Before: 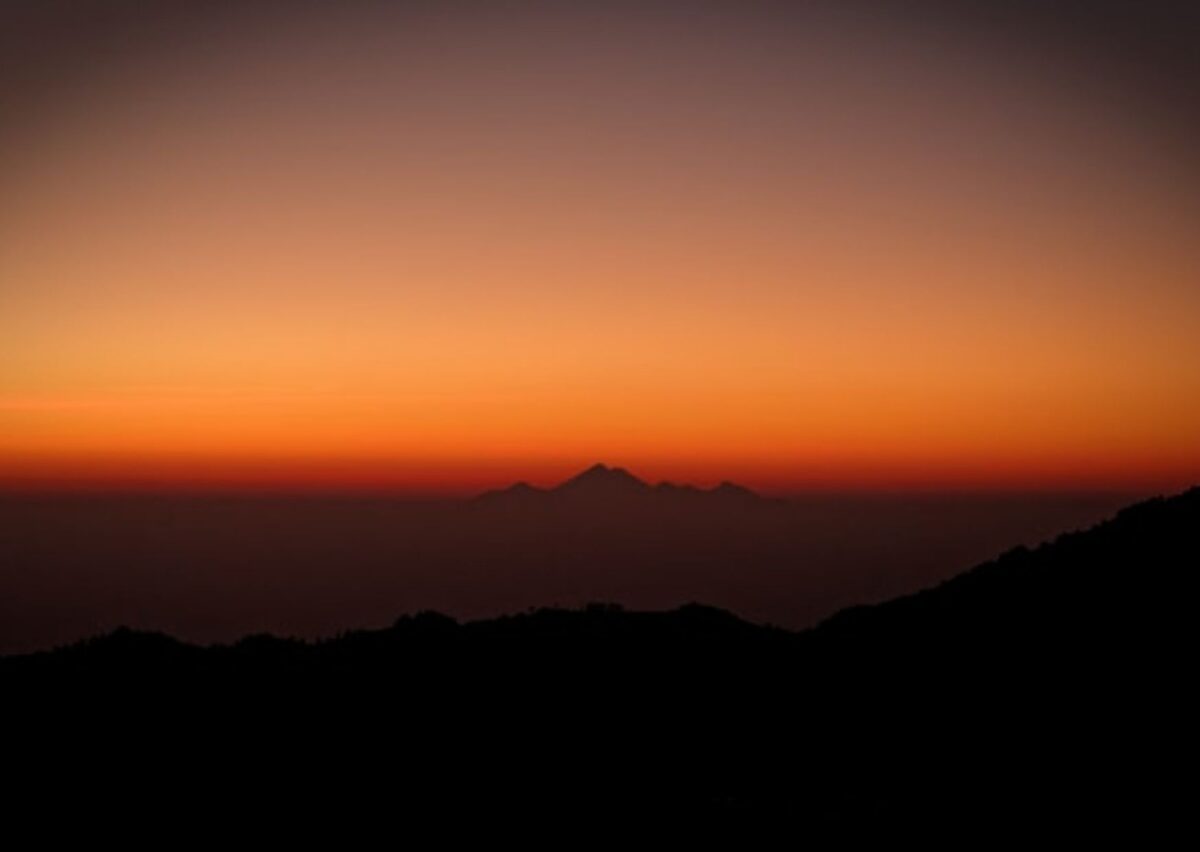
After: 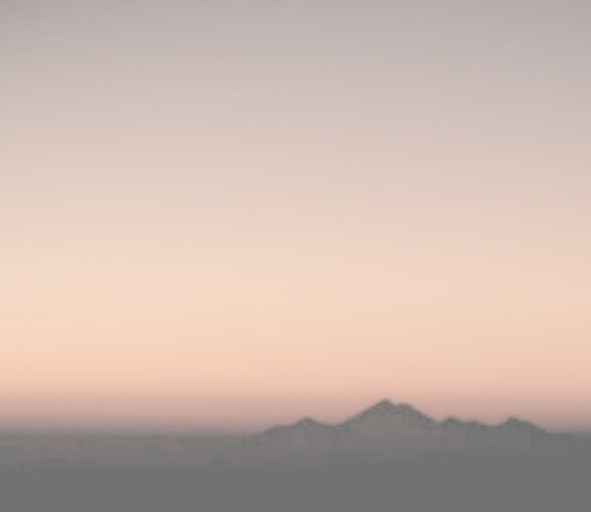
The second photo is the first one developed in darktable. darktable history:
tone equalizer: -8 EV -0.417 EV, -7 EV -0.389 EV, -6 EV -0.333 EV, -5 EV -0.222 EV, -3 EV 0.222 EV, -2 EV 0.333 EV, -1 EV 0.389 EV, +0 EV 0.417 EV, edges refinement/feathering 500, mask exposure compensation -1.57 EV, preserve details no
crop: left 17.835%, top 7.675%, right 32.881%, bottom 32.213%
contrast brightness saturation: contrast -0.32, brightness 0.75, saturation -0.78
rgb levels: levels [[0.013, 0.434, 0.89], [0, 0.5, 1], [0, 0.5, 1]]
